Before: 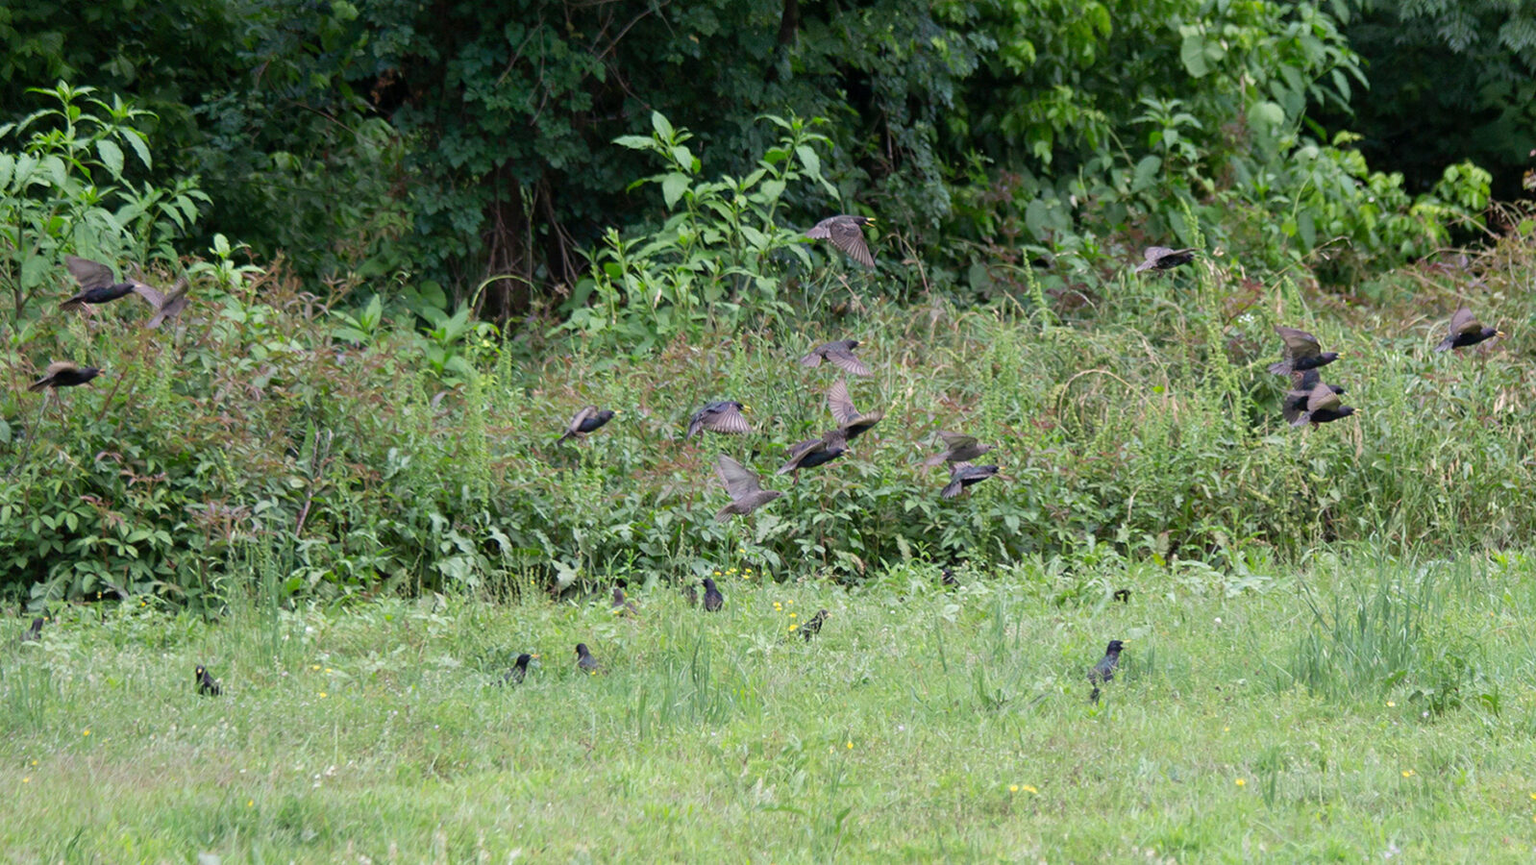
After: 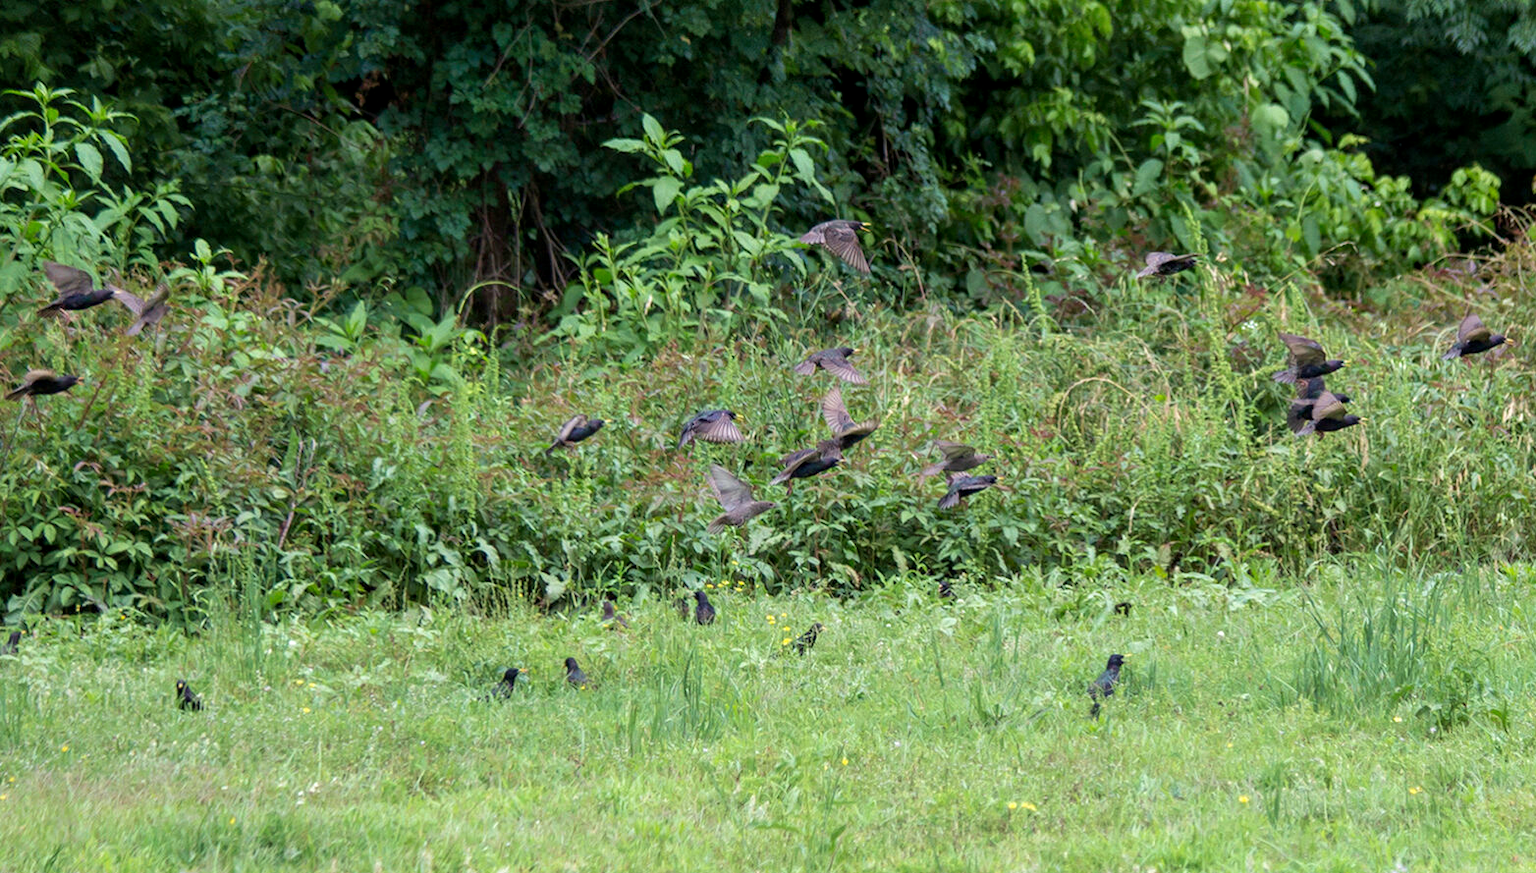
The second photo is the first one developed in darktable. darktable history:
crop and rotate: left 1.55%, right 0.541%, bottom 1.201%
local contrast: on, module defaults
velvia: on, module defaults
color correction: highlights a* -2.6, highlights b* 2.49
